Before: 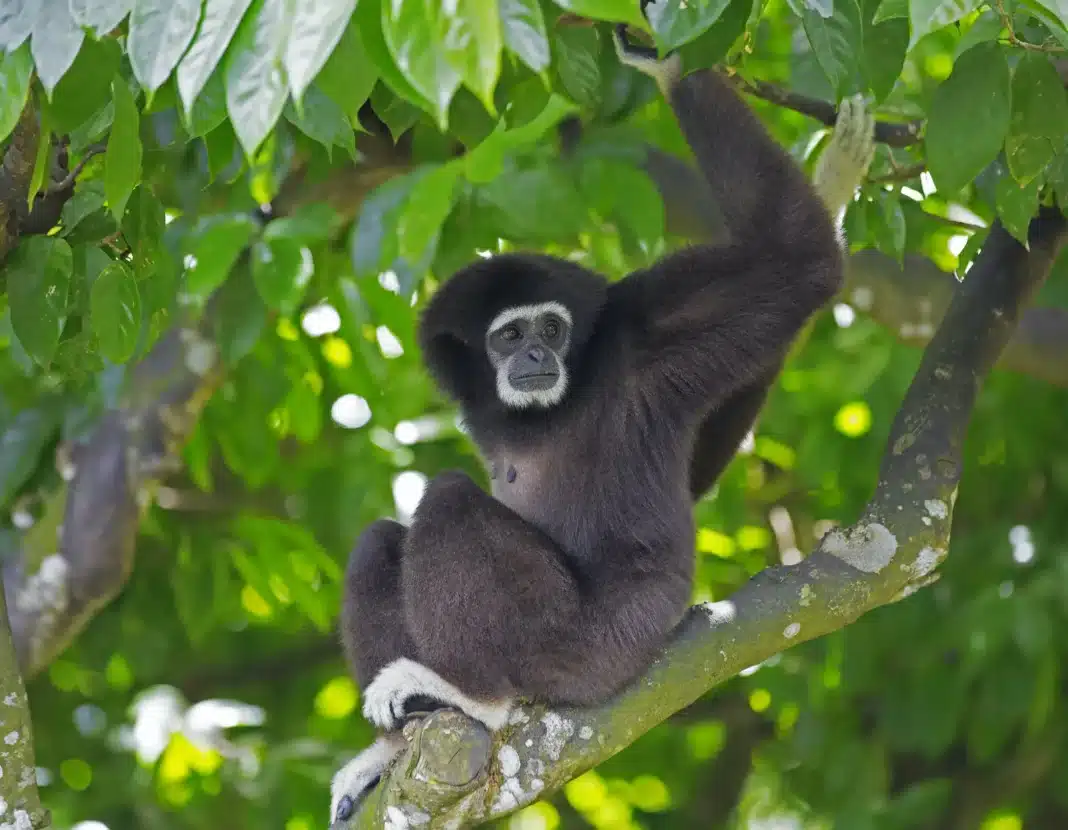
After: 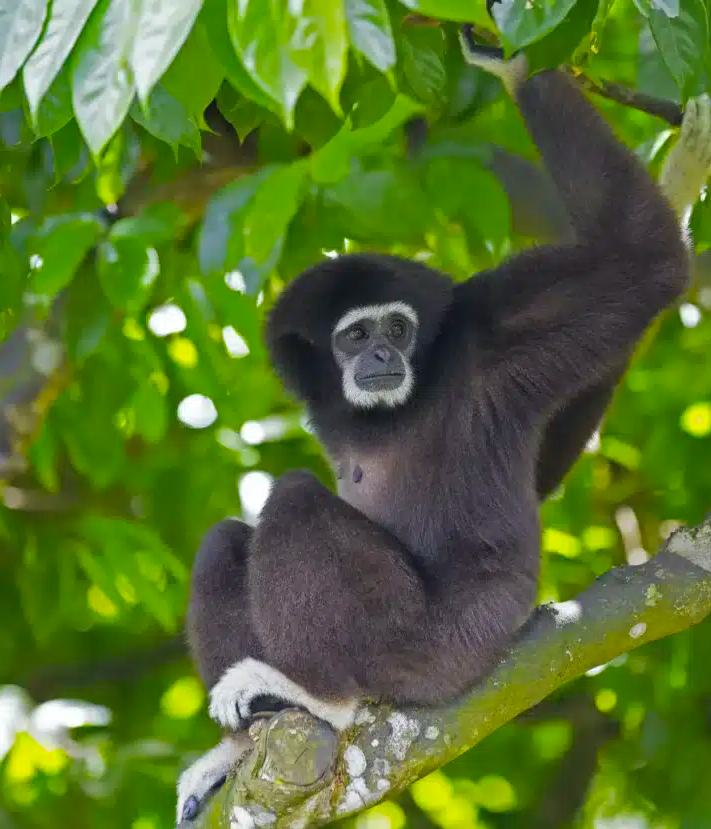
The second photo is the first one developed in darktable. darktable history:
color balance rgb: linear chroma grading › global chroma 8.33%, perceptual saturation grading › global saturation 18.52%, global vibrance 7.87%
crop and rotate: left 14.436%, right 18.898%
